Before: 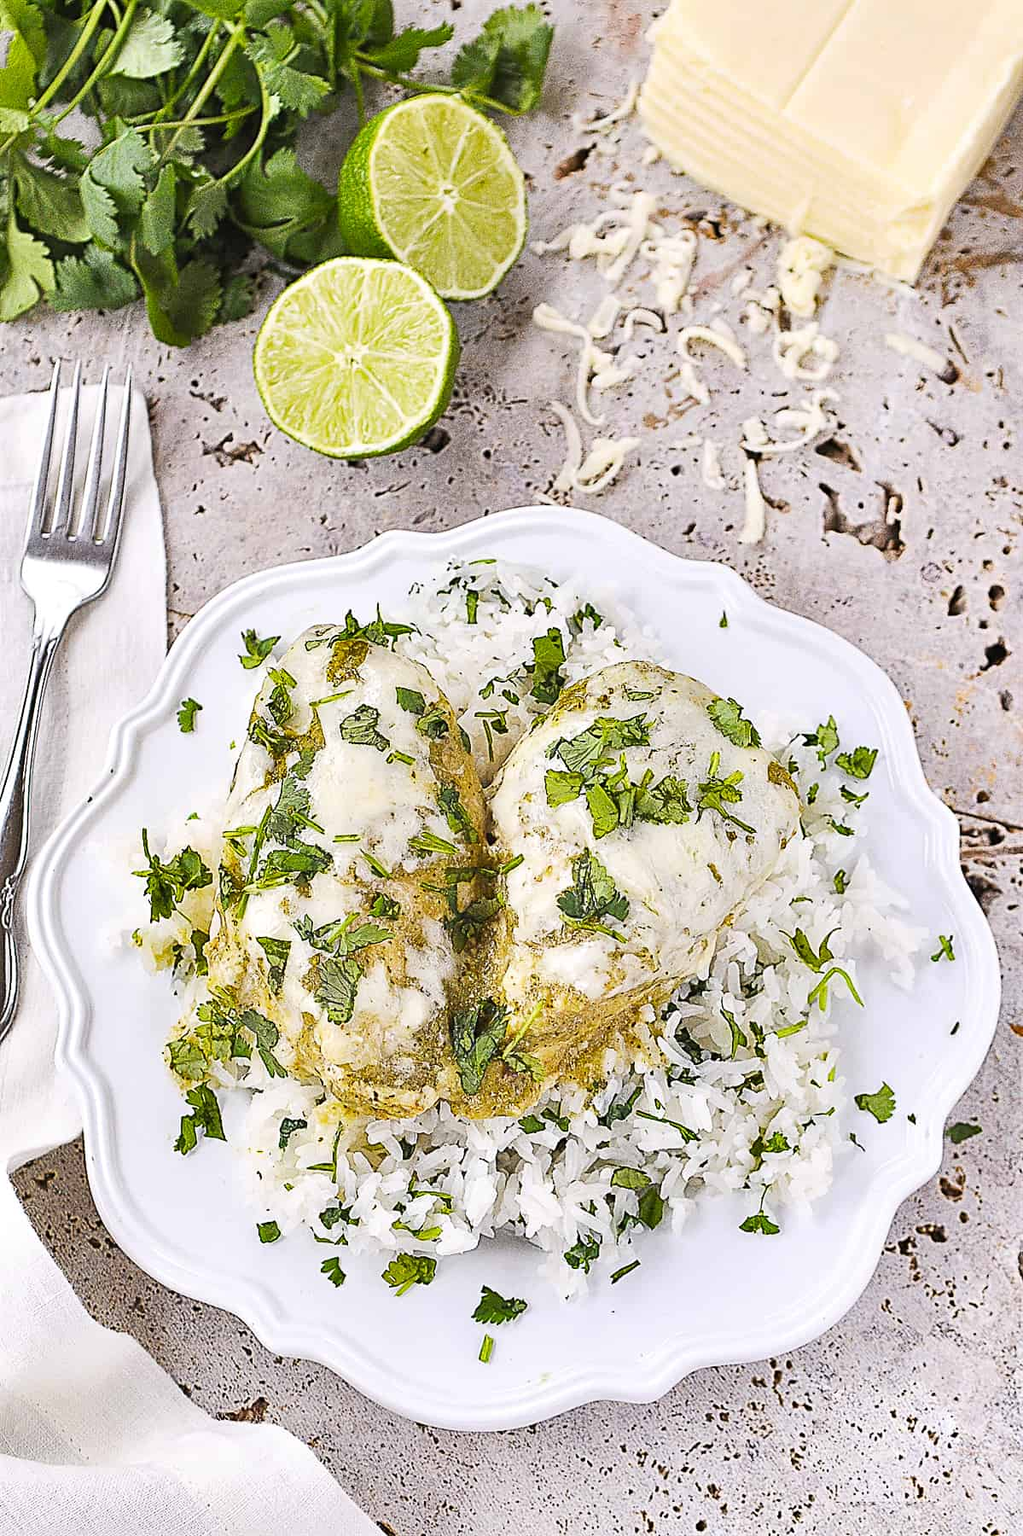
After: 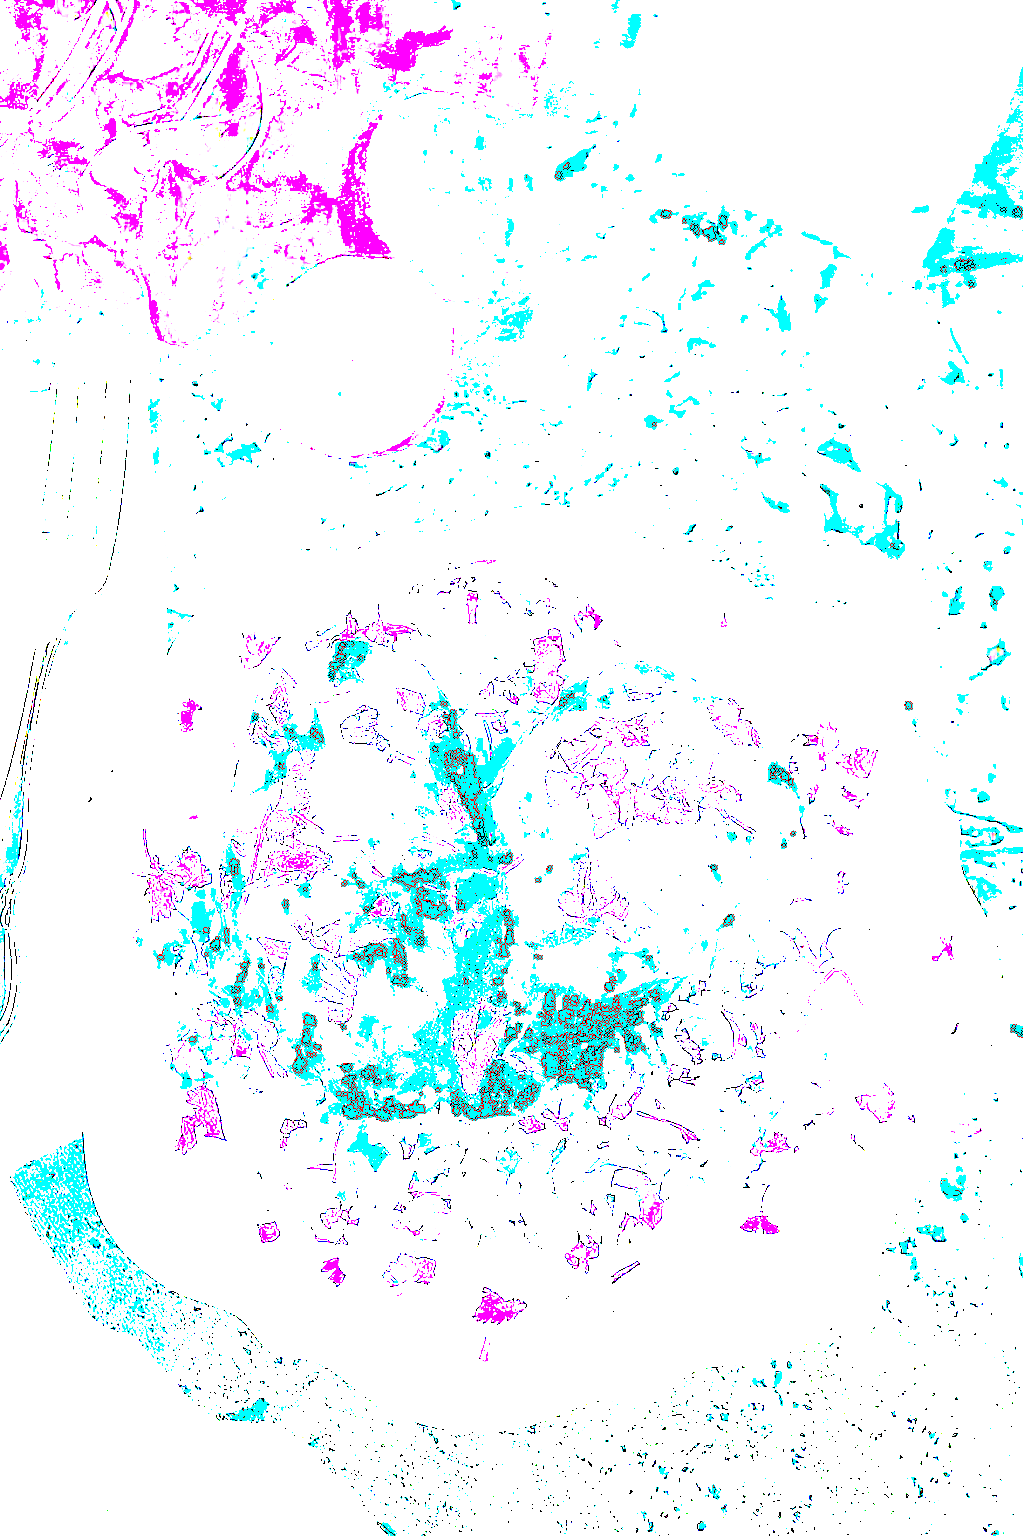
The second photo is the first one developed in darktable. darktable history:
color balance rgb: linear chroma grading › shadows -39.511%, linear chroma grading › highlights 39.717%, linear chroma grading › global chroma 44.581%, linear chroma grading › mid-tones -29.912%, perceptual saturation grading › global saturation 0.576%, hue shift 179.34°, global vibrance 49.731%, contrast 0.441%
exposure: exposure 7.955 EV, compensate exposure bias true, compensate highlight preservation false
